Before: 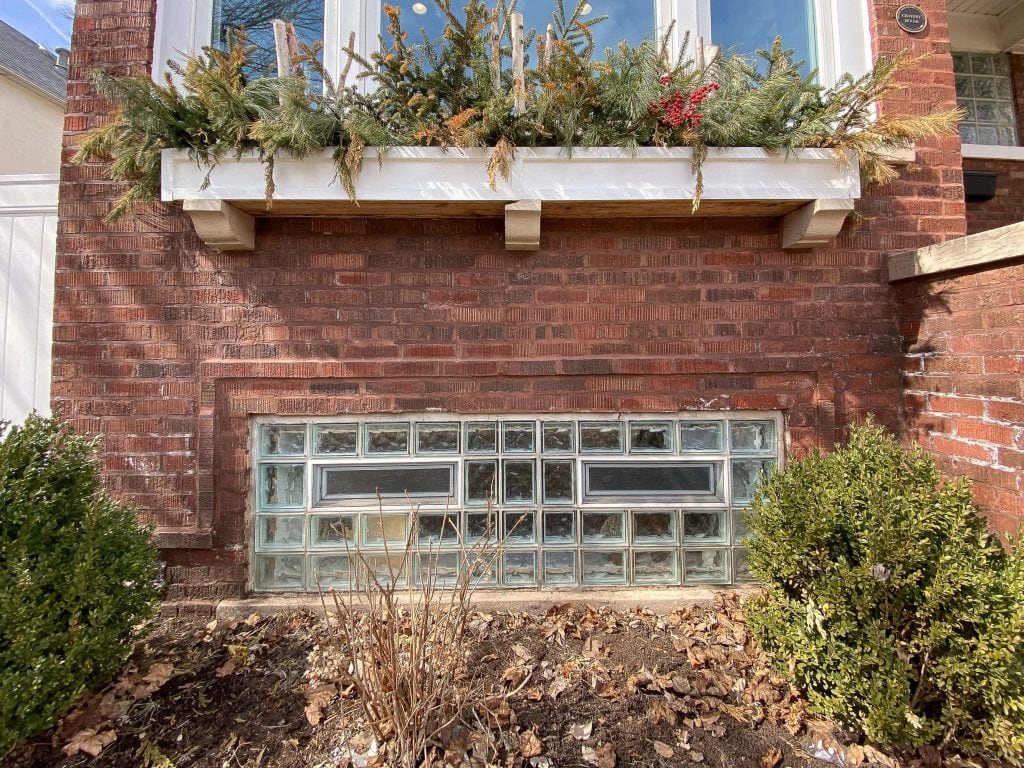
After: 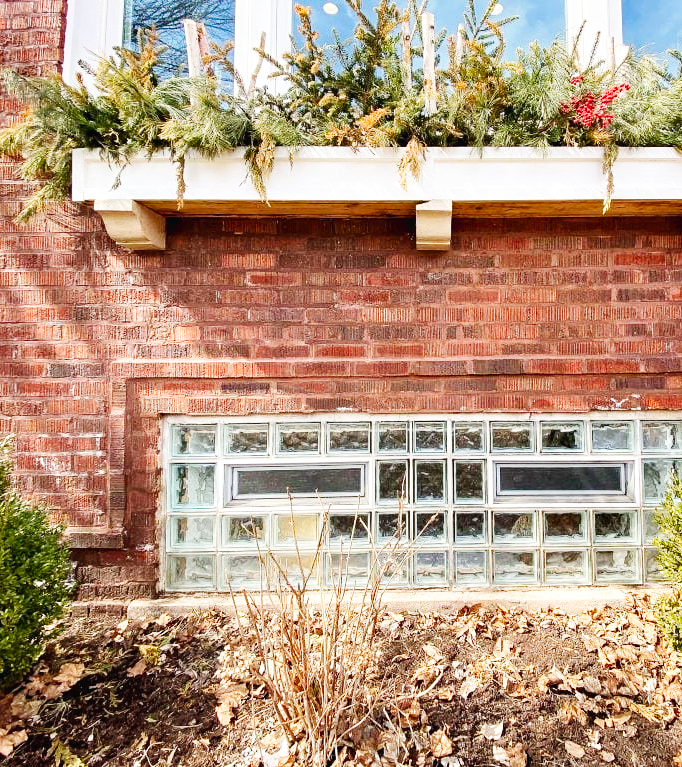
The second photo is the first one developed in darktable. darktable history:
base curve: curves: ch0 [(0, 0.003) (0.001, 0.002) (0.006, 0.004) (0.02, 0.022) (0.048, 0.086) (0.094, 0.234) (0.162, 0.431) (0.258, 0.629) (0.385, 0.8) (0.548, 0.918) (0.751, 0.988) (1, 1)], preserve colors none
crop and rotate: left 8.786%, right 24.548%
haze removal: compatibility mode true, adaptive false
